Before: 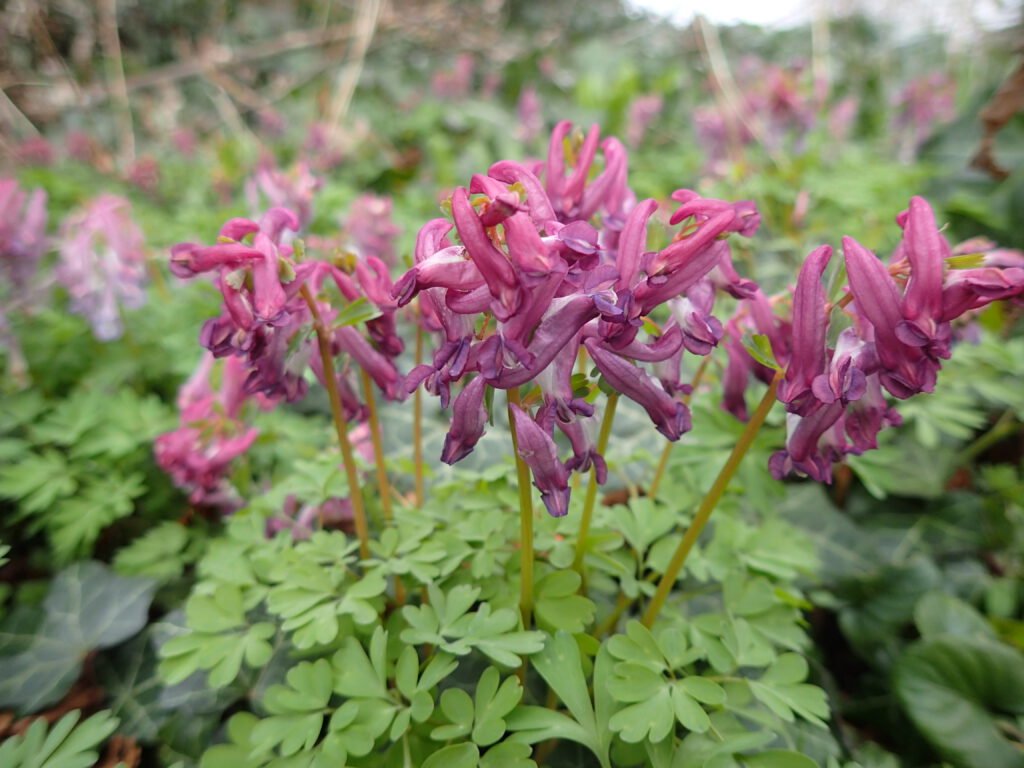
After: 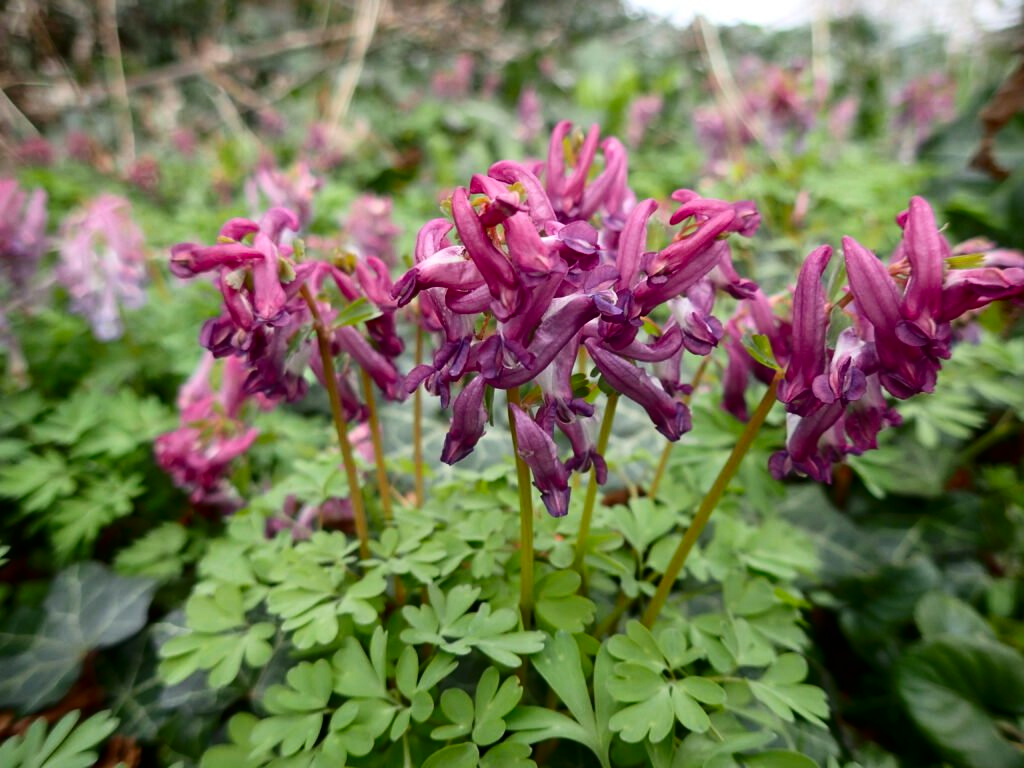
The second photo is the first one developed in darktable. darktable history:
contrast brightness saturation: contrast 0.2, brightness -0.11, saturation 0.1
exposure: compensate highlight preservation false
